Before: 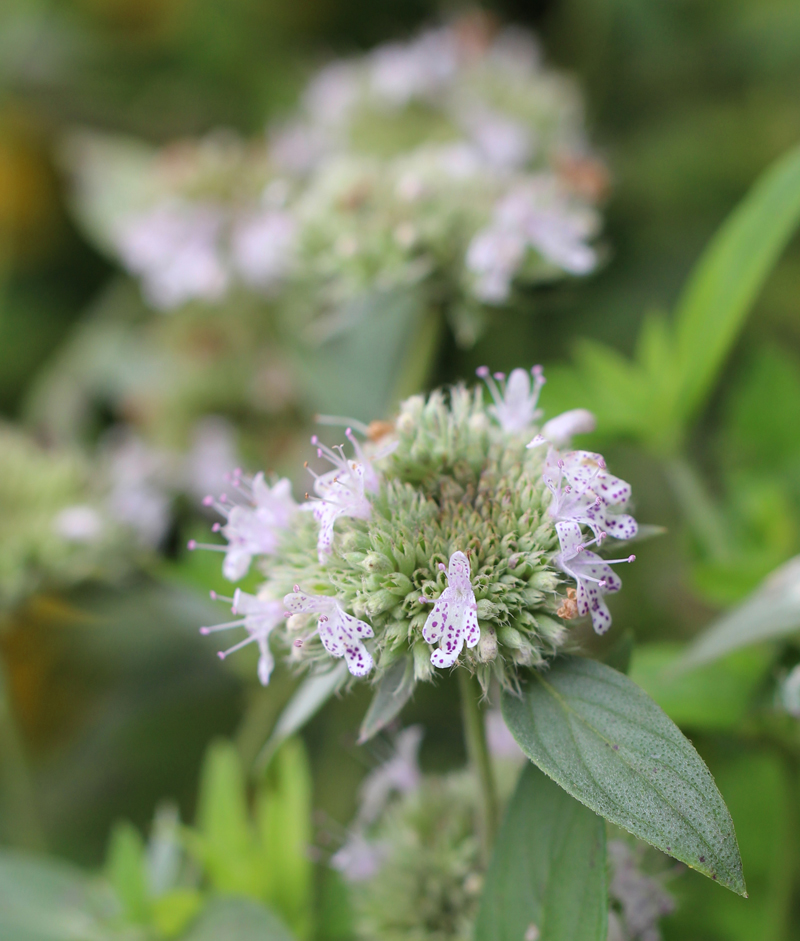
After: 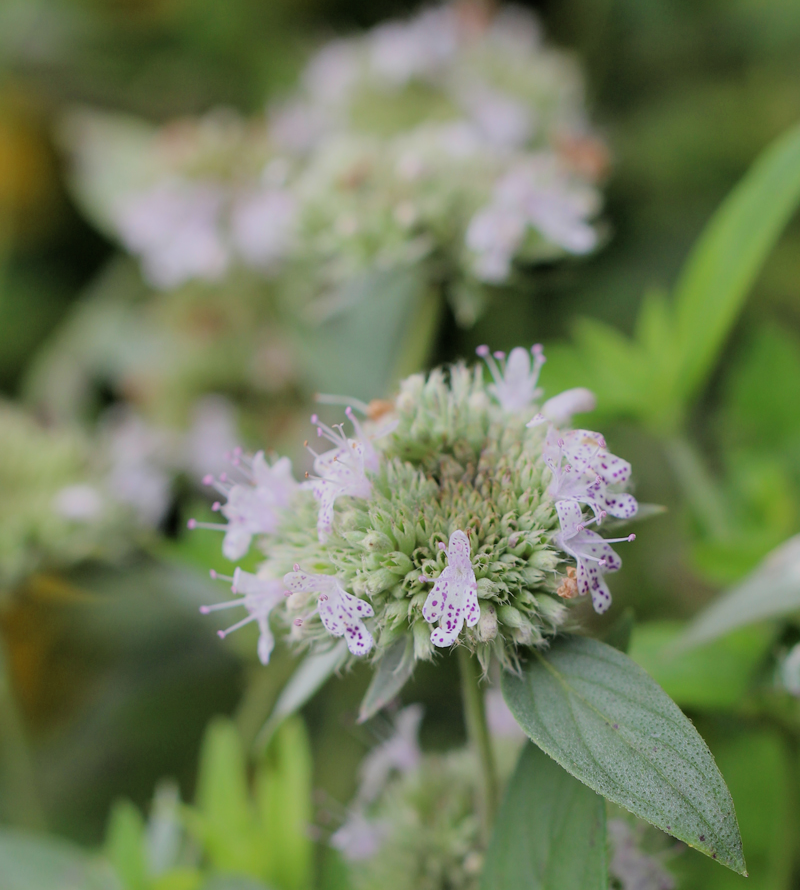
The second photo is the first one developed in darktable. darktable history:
filmic rgb: black relative exposure -7.74 EV, white relative exposure 4.46 EV, hardness 3.75, latitude 37.7%, contrast 0.978, highlights saturation mix 9.49%, shadows ↔ highlights balance 4.07%
crop and rotate: top 2.338%, bottom 3.048%
